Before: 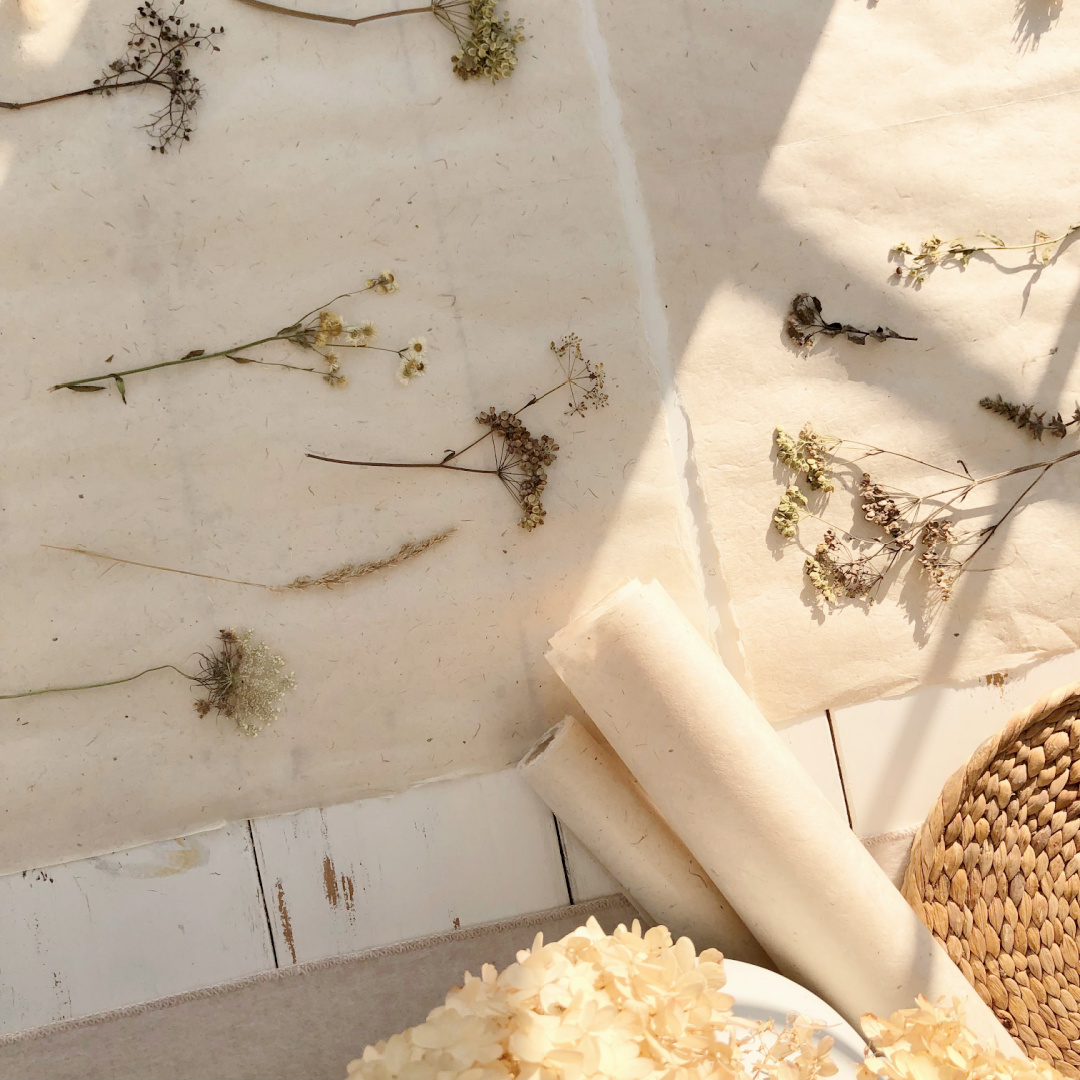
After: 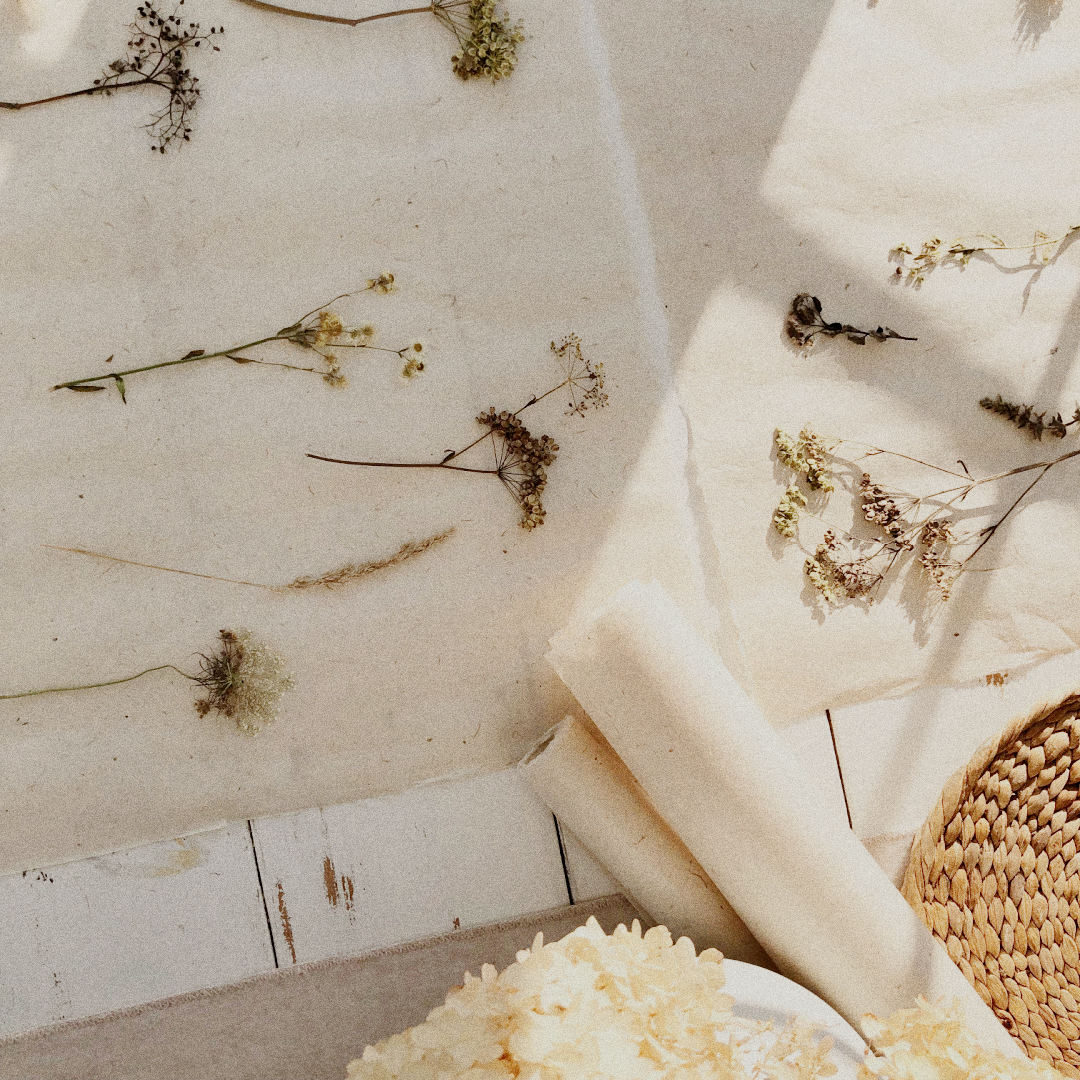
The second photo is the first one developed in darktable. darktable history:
grain: coarseness 0.09 ISO, strength 40%
sigmoid: skew -0.2, preserve hue 0%, red attenuation 0.1, red rotation 0.035, green attenuation 0.1, green rotation -0.017, blue attenuation 0.15, blue rotation -0.052, base primaries Rec2020
